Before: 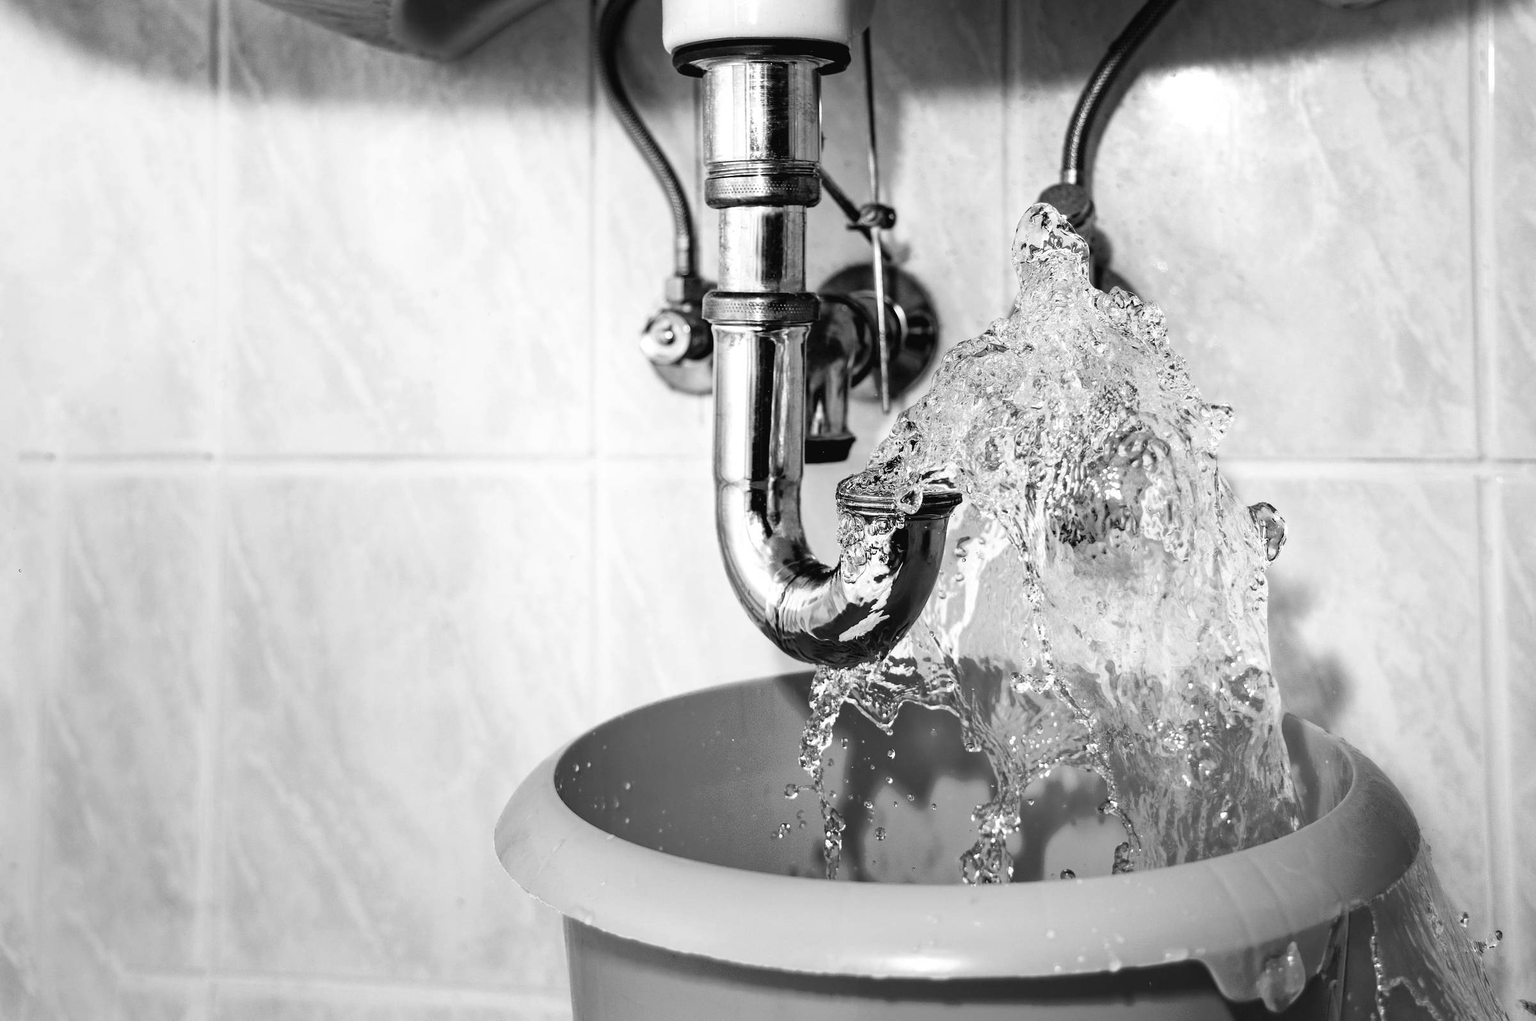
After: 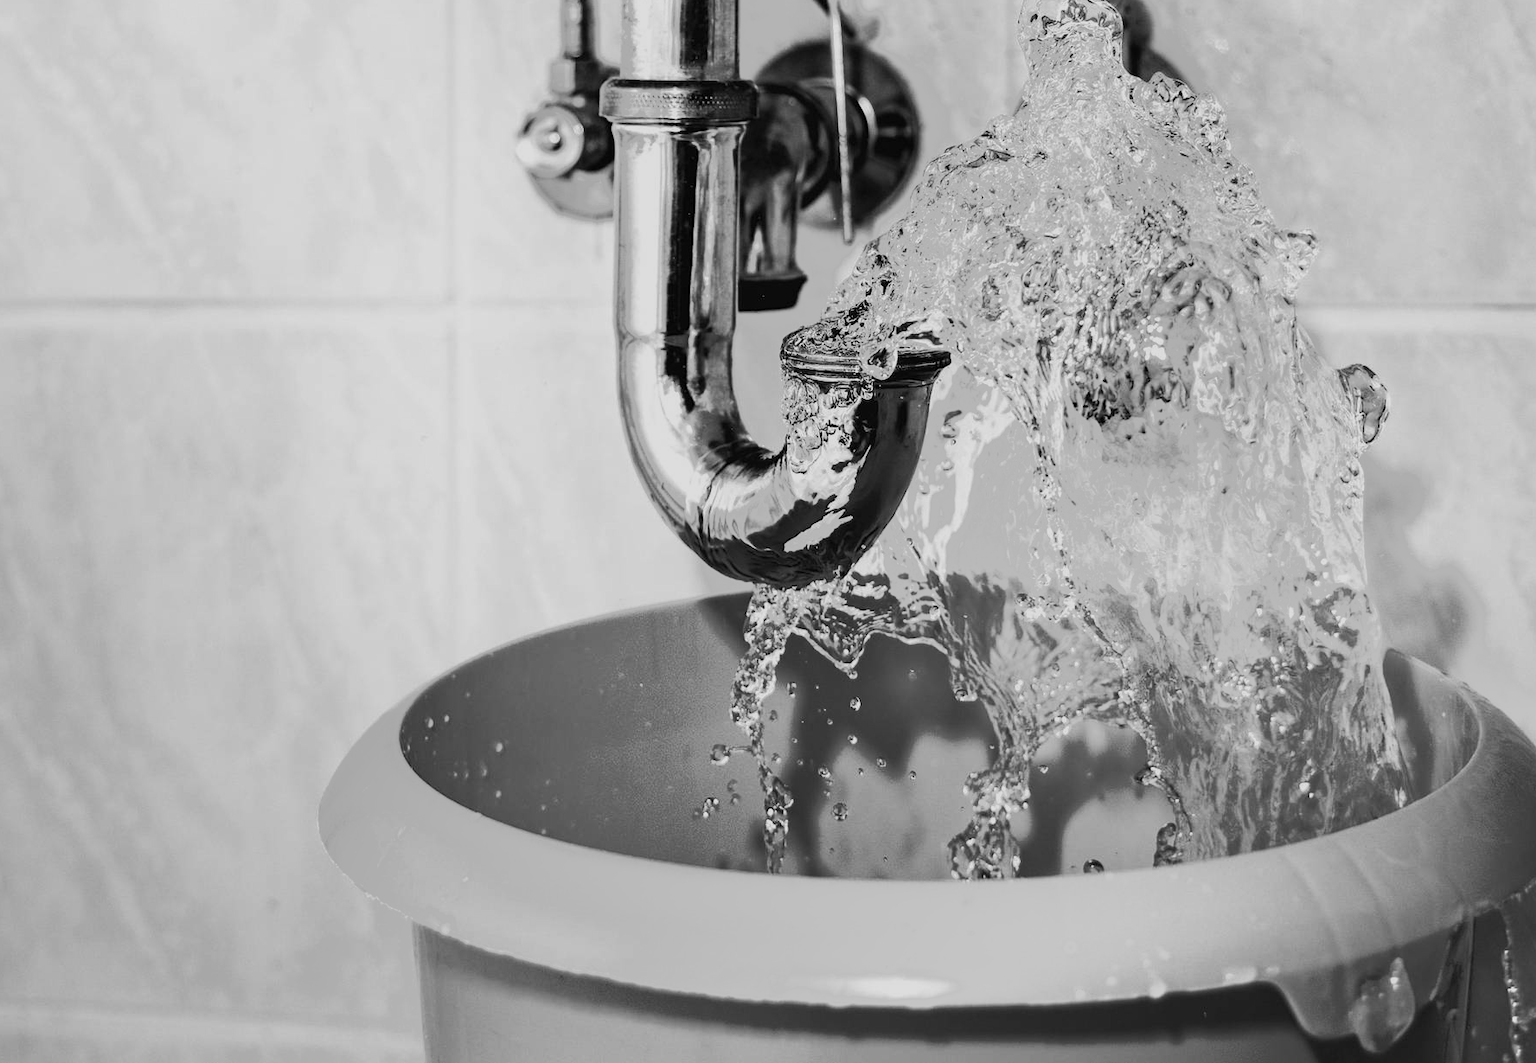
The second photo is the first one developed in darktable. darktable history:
crop: left 16.871%, top 22.857%, right 9.116%
tone equalizer: -7 EV -0.63 EV, -6 EV 1 EV, -5 EV -0.45 EV, -4 EV 0.43 EV, -3 EV 0.41 EV, -2 EV 0.15 EV, -1 EV -0.15 EV, +0 EV -0.39 EV, smoothing diameter 25%, edges refinement/feathering 10, preserve details guided filter
